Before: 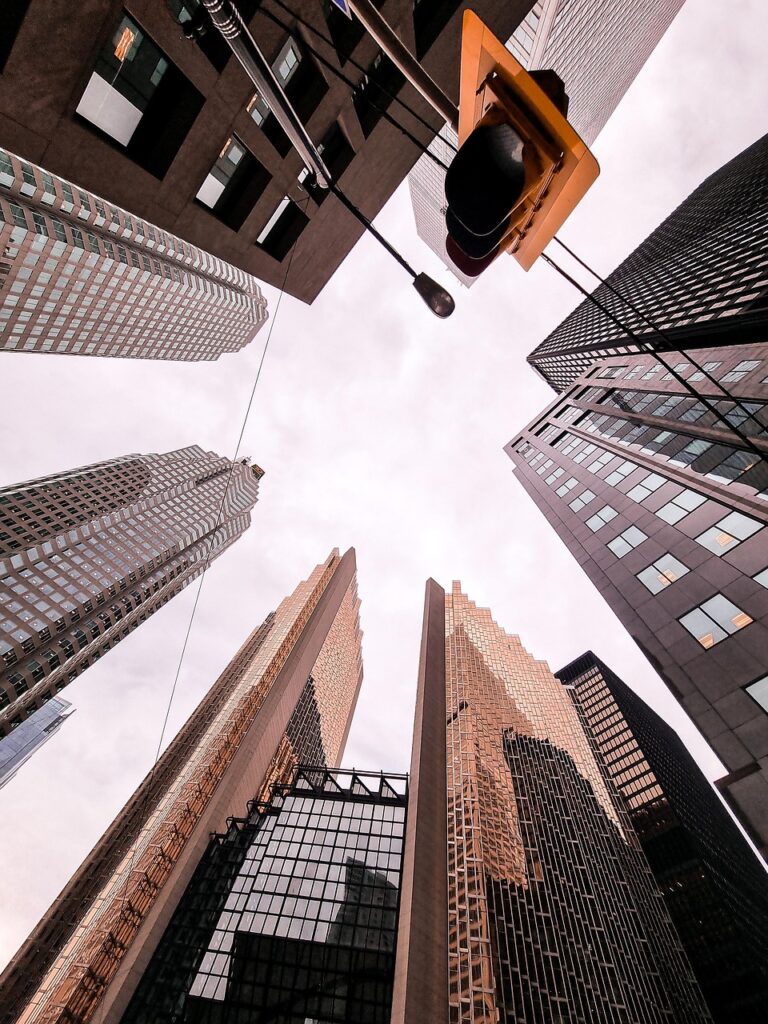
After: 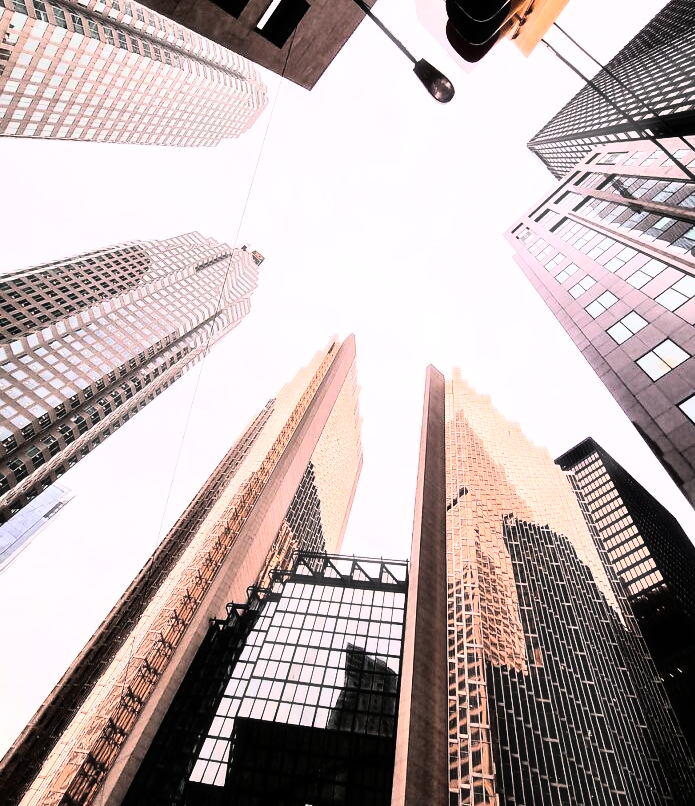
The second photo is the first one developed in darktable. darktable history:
crop: top 20.916%, right 9.437%, bottom 0.316%
haze removal: strength -0.09, distance 0.358, compatibility mode true, adaptive false
rgb curve: curves: ch0 [(0, 0) (0.21, 0.15) (0.24, 0.21) (0.5, 0.75) (0.75, 0.96) (0.89, 0.99) (1, 1)]; ch1 [(0, 0.02) (0.21, 0.13) (0.25, 0.2) (0.5, 0.67) (0.75, 0.9) (0.89, 0.97) (1, 1)]; ch2 [(0, 0.02) (0.21, 0.13) (0.25, 0.2) (0.5, 0.67) (0.75, 0.9) (0.89, 0.97) (1, 1)], compensate middle gray true
